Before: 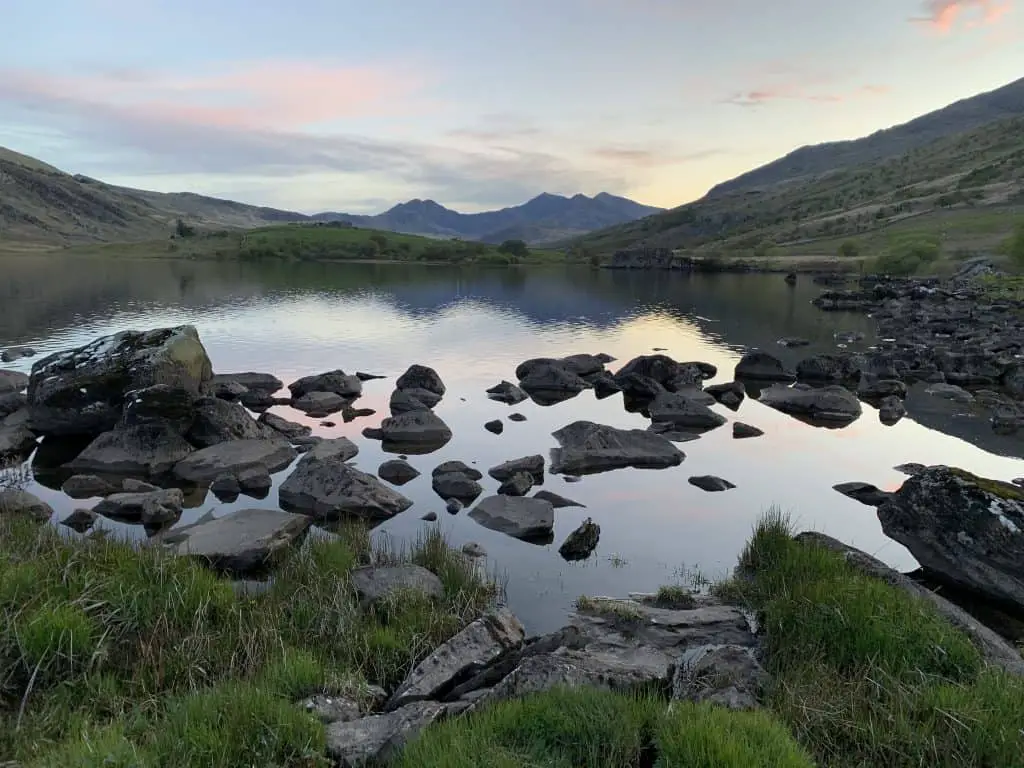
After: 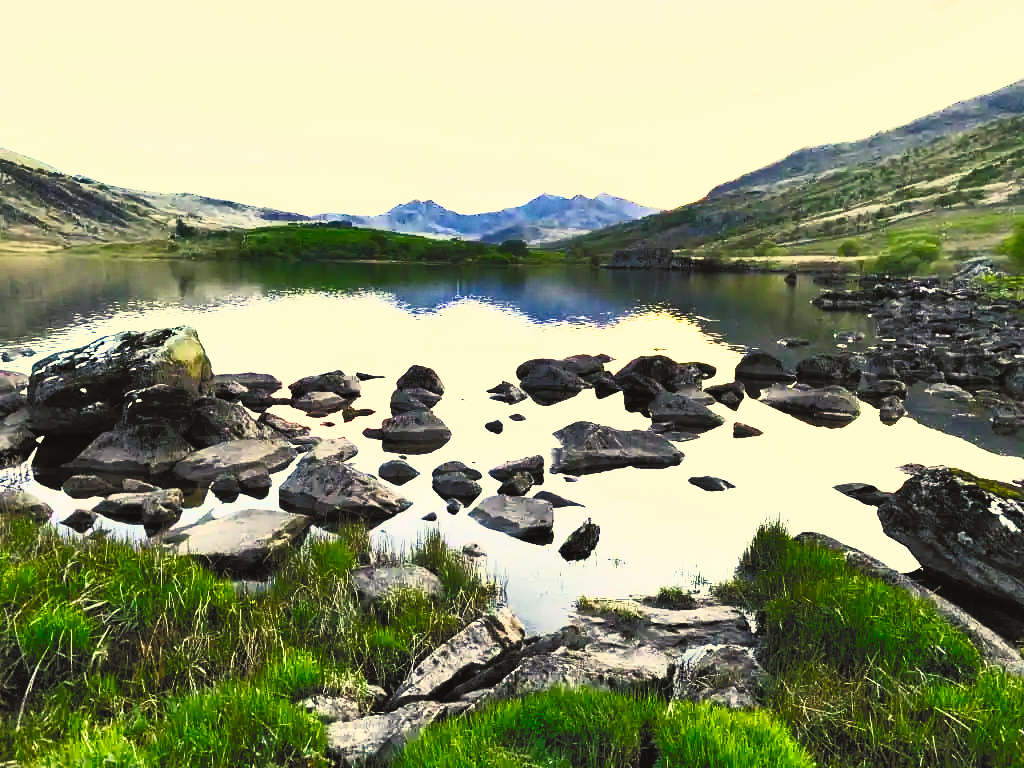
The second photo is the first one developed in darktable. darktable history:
filmic rgb: black relative exposure -5.11 EV, white relative exposure 3.98 EV, threshold 2.96 EV, hardness 2.9, contrast 1.196, highlights saturation mix -30.78%, preserve chrominance no, color science v3 (2019), use custom middle-gray values true, enable highlight reconstruction true
shadows and highlights: shadows 30.59, highlights -62.82, soften with gaussian
exposure: black level correction -0.005, exposure 0.627 EV, compensate highlight preservation false
contrast brightness saturation: contrast 0.982, brightness 0.986, saturation 1
color correction: highlights a* 2.62, highlights b* 22.78
